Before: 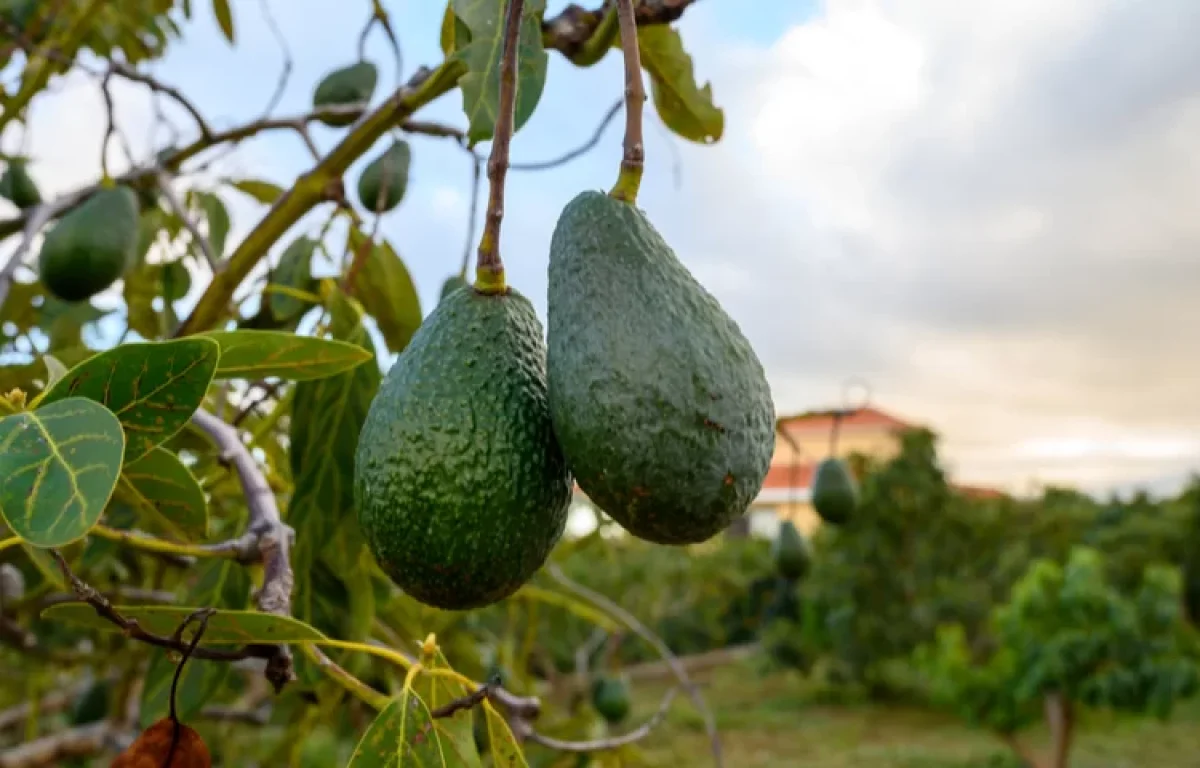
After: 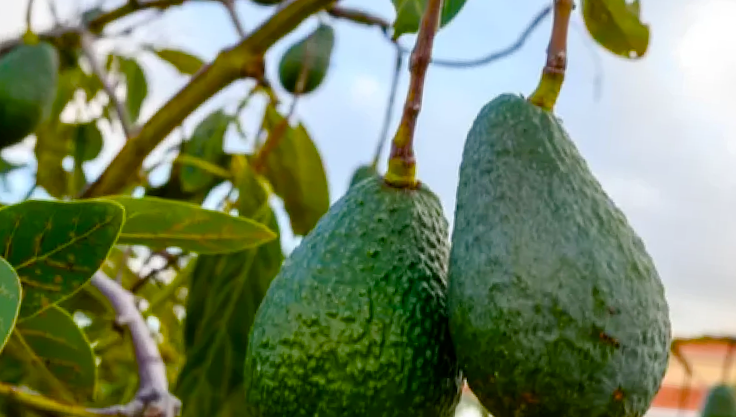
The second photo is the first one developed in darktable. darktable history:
crop and rotate: angle -5.73°, left 2.078%, top 7.014%, right 27.274%, bottom 30.353%
color balance rgb: linear chroma grading › global chroma 22.583%, perceptual saturation grading › global saturation 20%, perceptual saturation grading › highlights -50.288%, perceptual saturation grading › shadows 30.839%, global vibrance 20%
local contrast: mode bilateral grid, contrast 14, coarseness 35, detail 106%, midtone range 0.2
